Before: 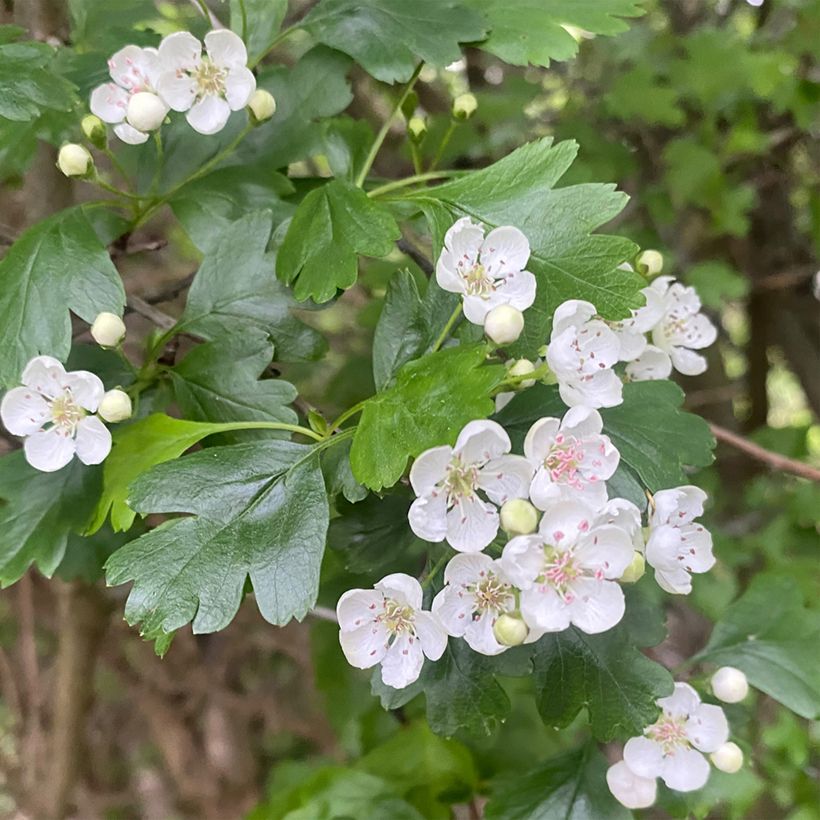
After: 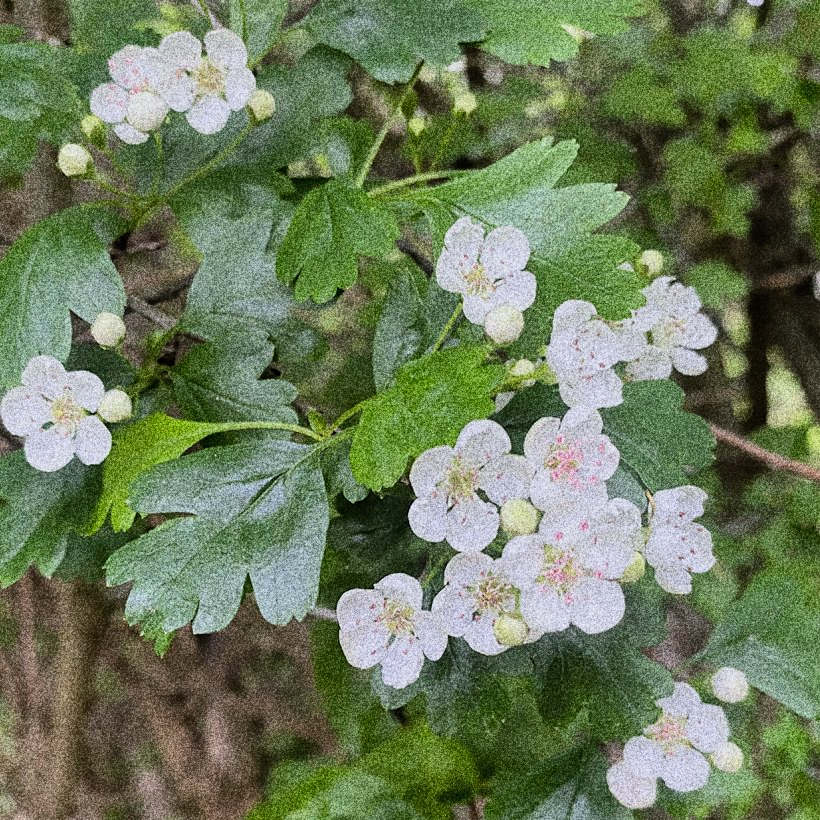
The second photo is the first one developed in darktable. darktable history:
filmic rgb: black relative exposure -7.75 EV, white relative exposure 4.4 EV, threshold 3 EV, hardness 3.76, latitude 50%, contrast 1.1, color science v5 (2021), contrast in shadows safe, contrast in highlights safe, enable highlight reconstruction true
grain: coarseness 30.02 ISO, strength 100%
white balance: red 0.98, blue 1.034
